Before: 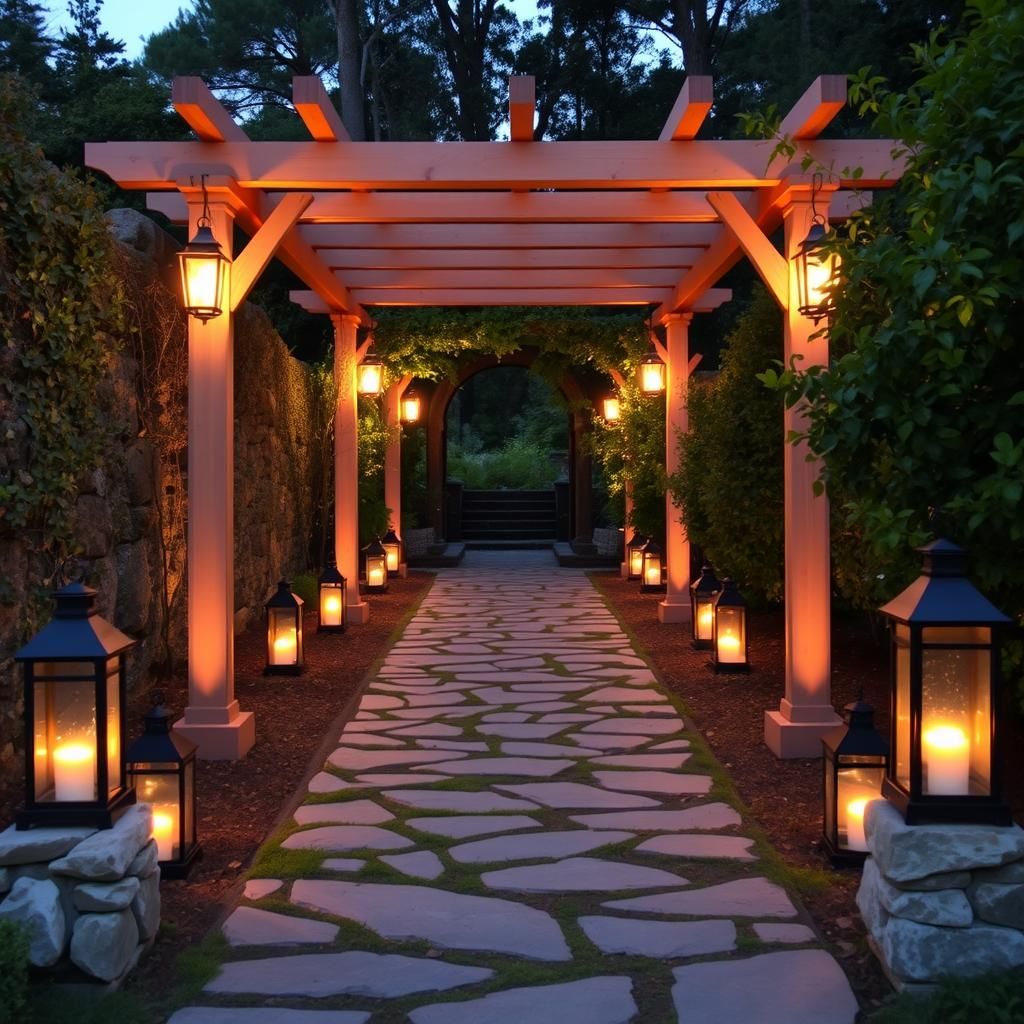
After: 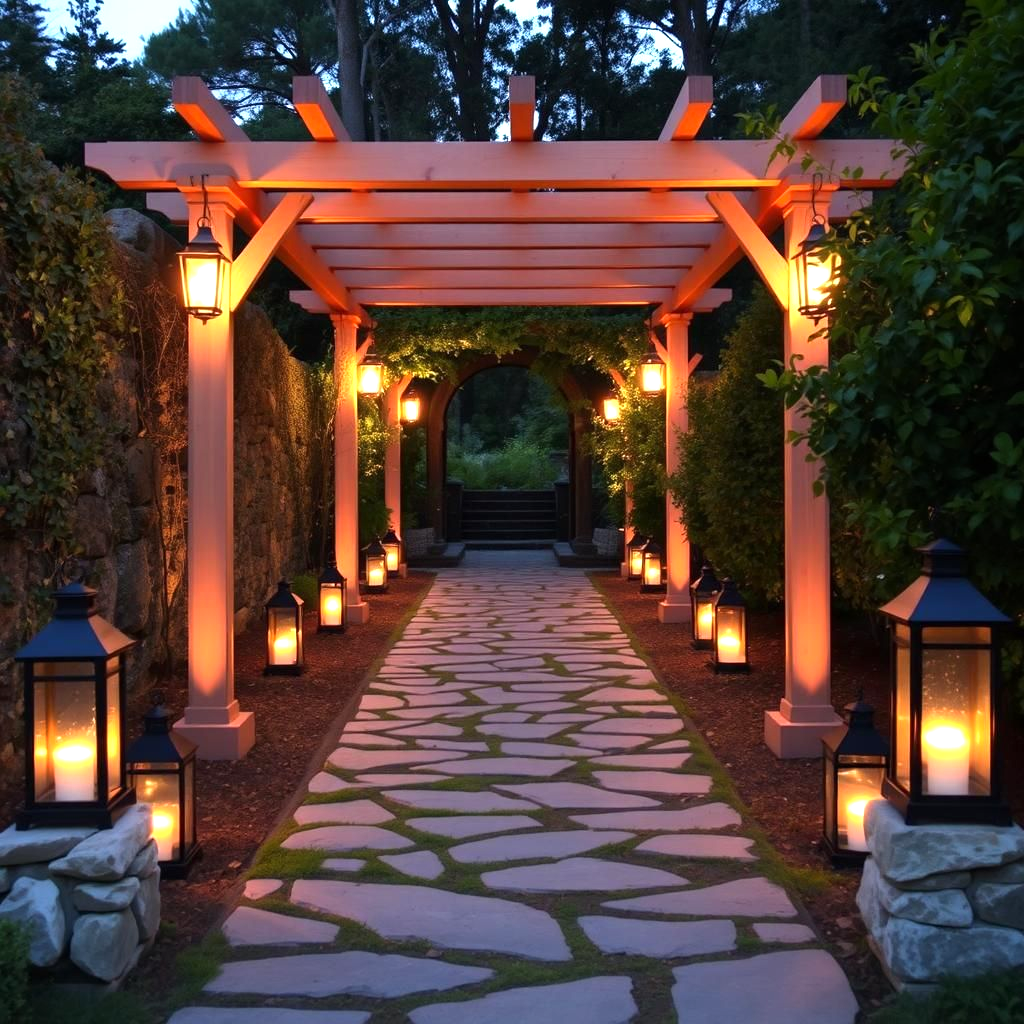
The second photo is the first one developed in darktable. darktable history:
tone equalizer: -8 EV -0.776 EV, -7 EV -0.726 EV, -6 EV -0.56 EV, -5 EV -0.409 EV, -3 EV 0.404 EV, -2 EV 0.6 EV, -1 EV 0.7 EV, +0 EV 0.726 EV, smoothing diameter 24.87%, edges refinement/feathering 6.47, preserve details guided filter
